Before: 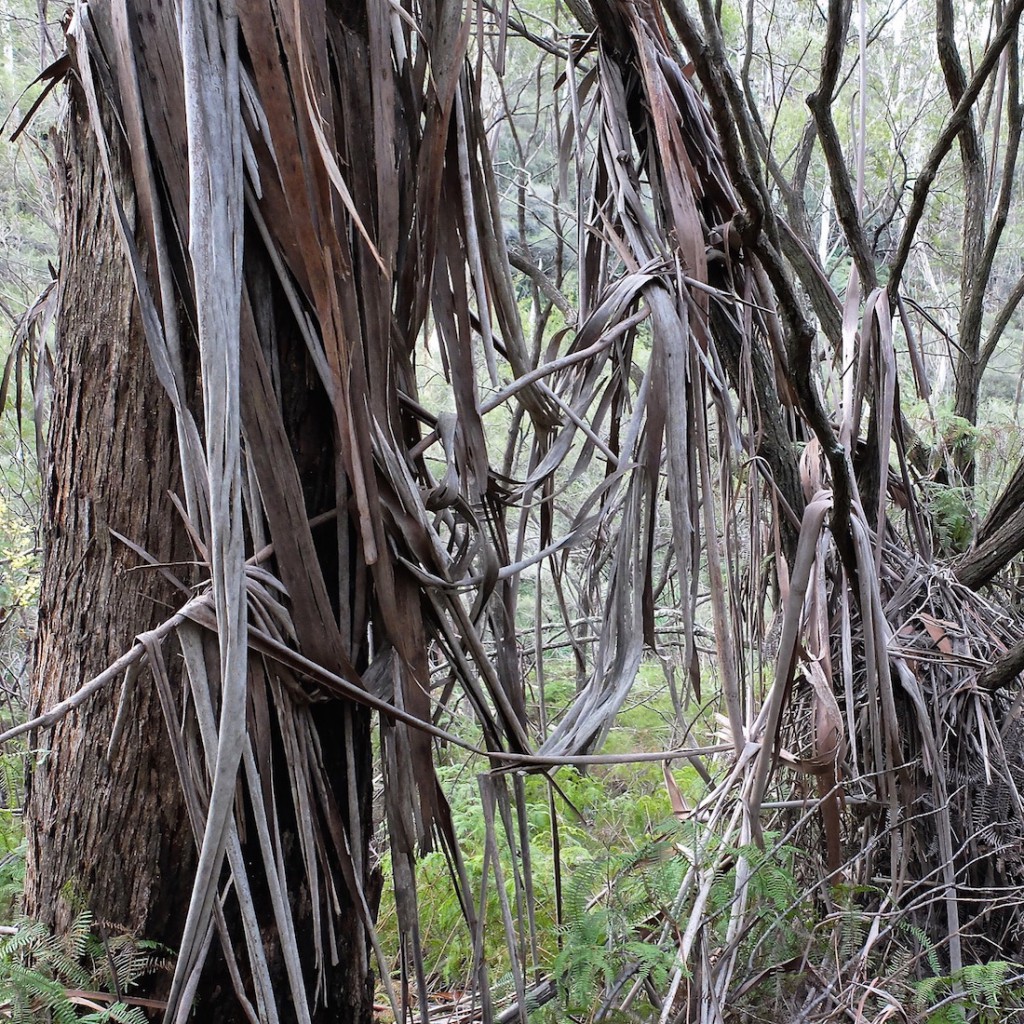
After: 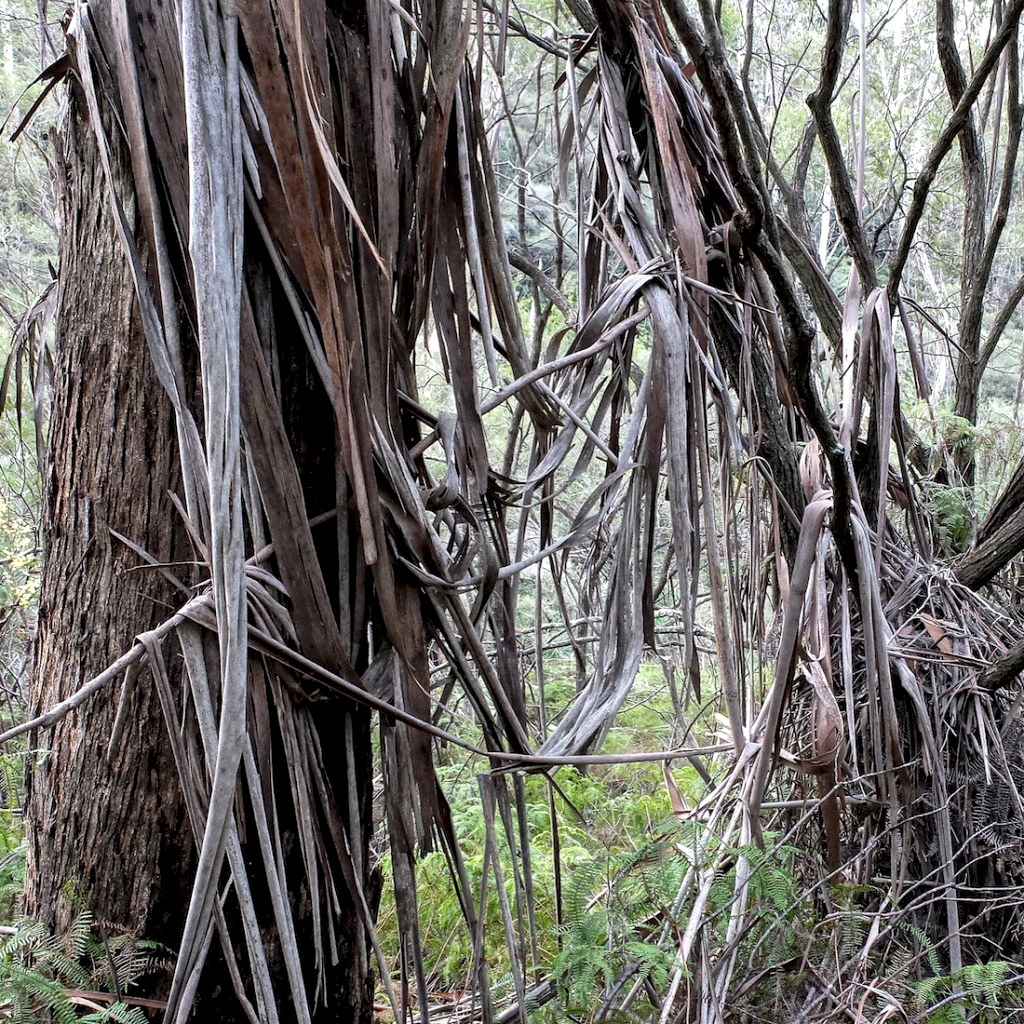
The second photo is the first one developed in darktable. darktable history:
local contrast: highlights 104%, shadows 102%, detail 201%, midtone range 0.2
